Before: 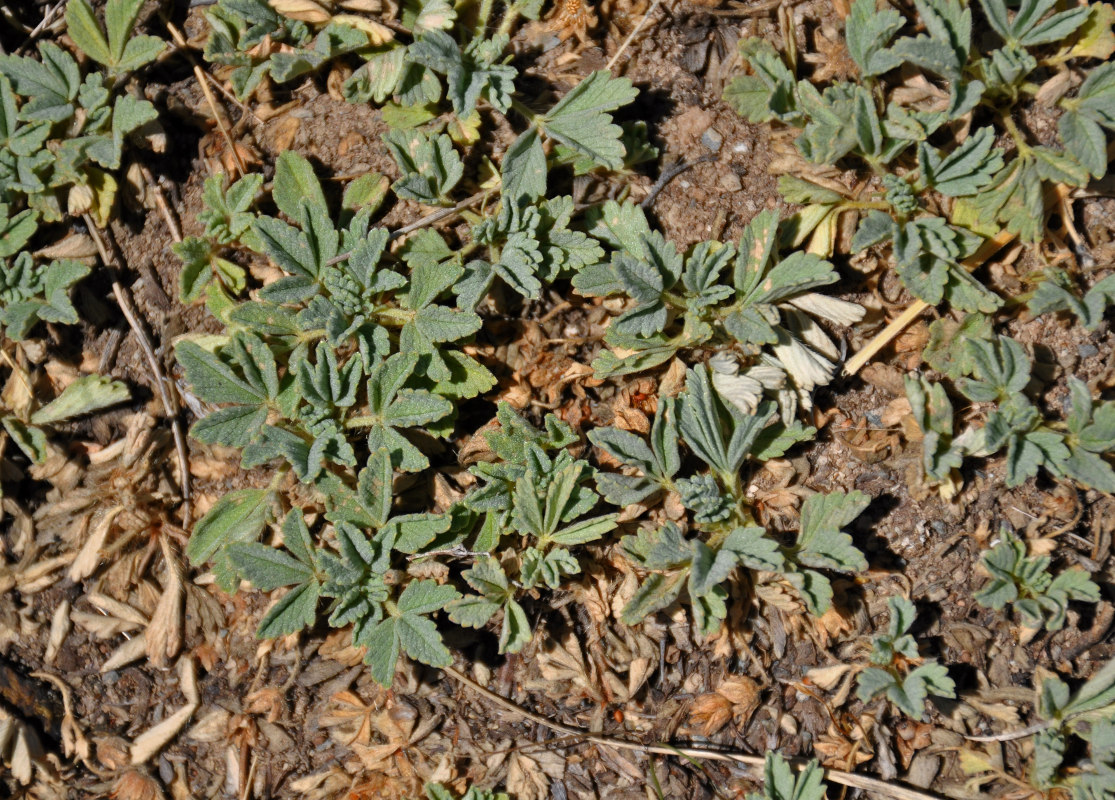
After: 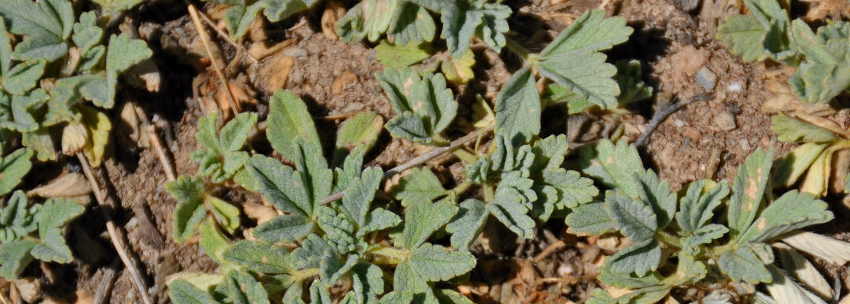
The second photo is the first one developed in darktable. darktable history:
base curve: curves: ch0 [(0, 0) (0.235, 0.266) (0.503, 0.496) (0.786, 0.72) (1, 1)]
crop: left 0.579%, top 7.627%, right 23.167%, bottom 54.275%
